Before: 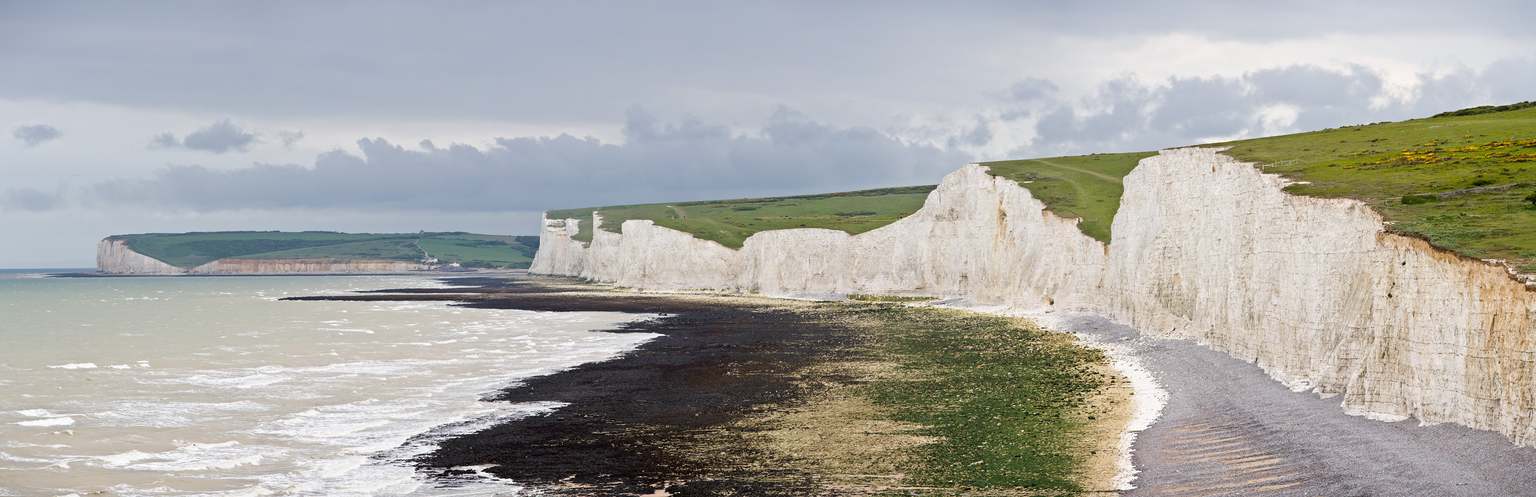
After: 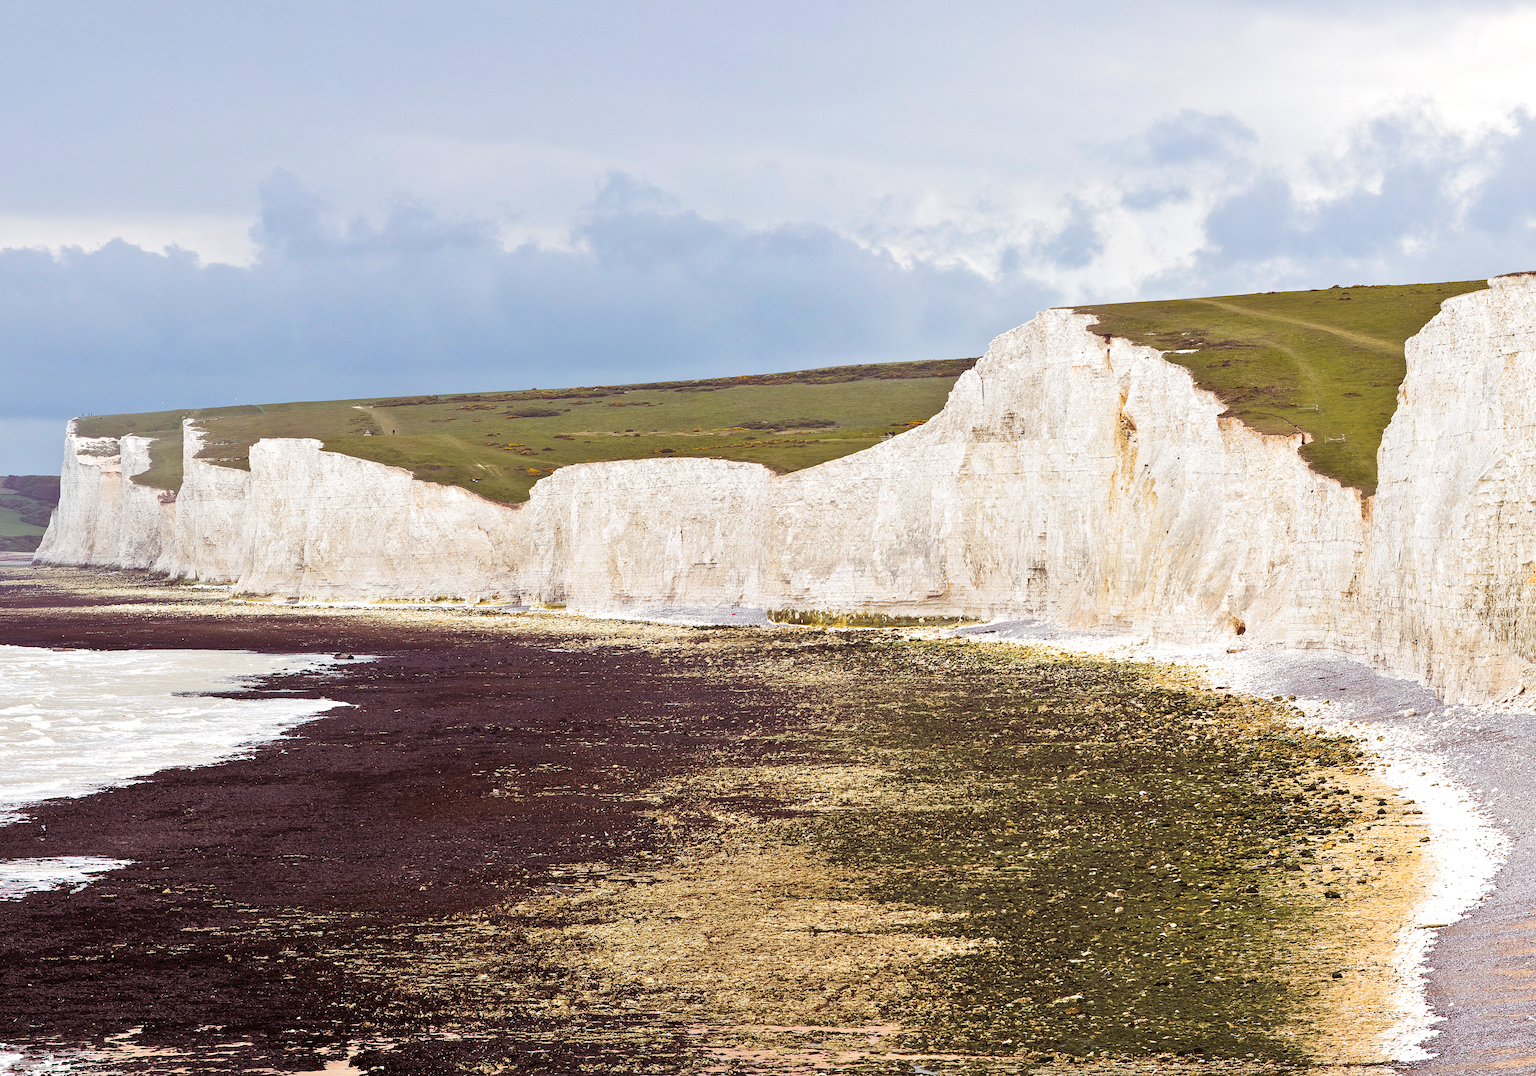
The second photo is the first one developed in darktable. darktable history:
crop: left 33.452%, top 6.025%, right 23.155%
color balance rgb: linear chroma grading › global chroma 15%, perceptual saturation grading › global saturation 30%
exposure: black level correction 0, exposure 0.3 EV, compensate highlight preservation false
split-toning: shadows › saturation 0.41, highlights › saturation 0, compress 33.55%
